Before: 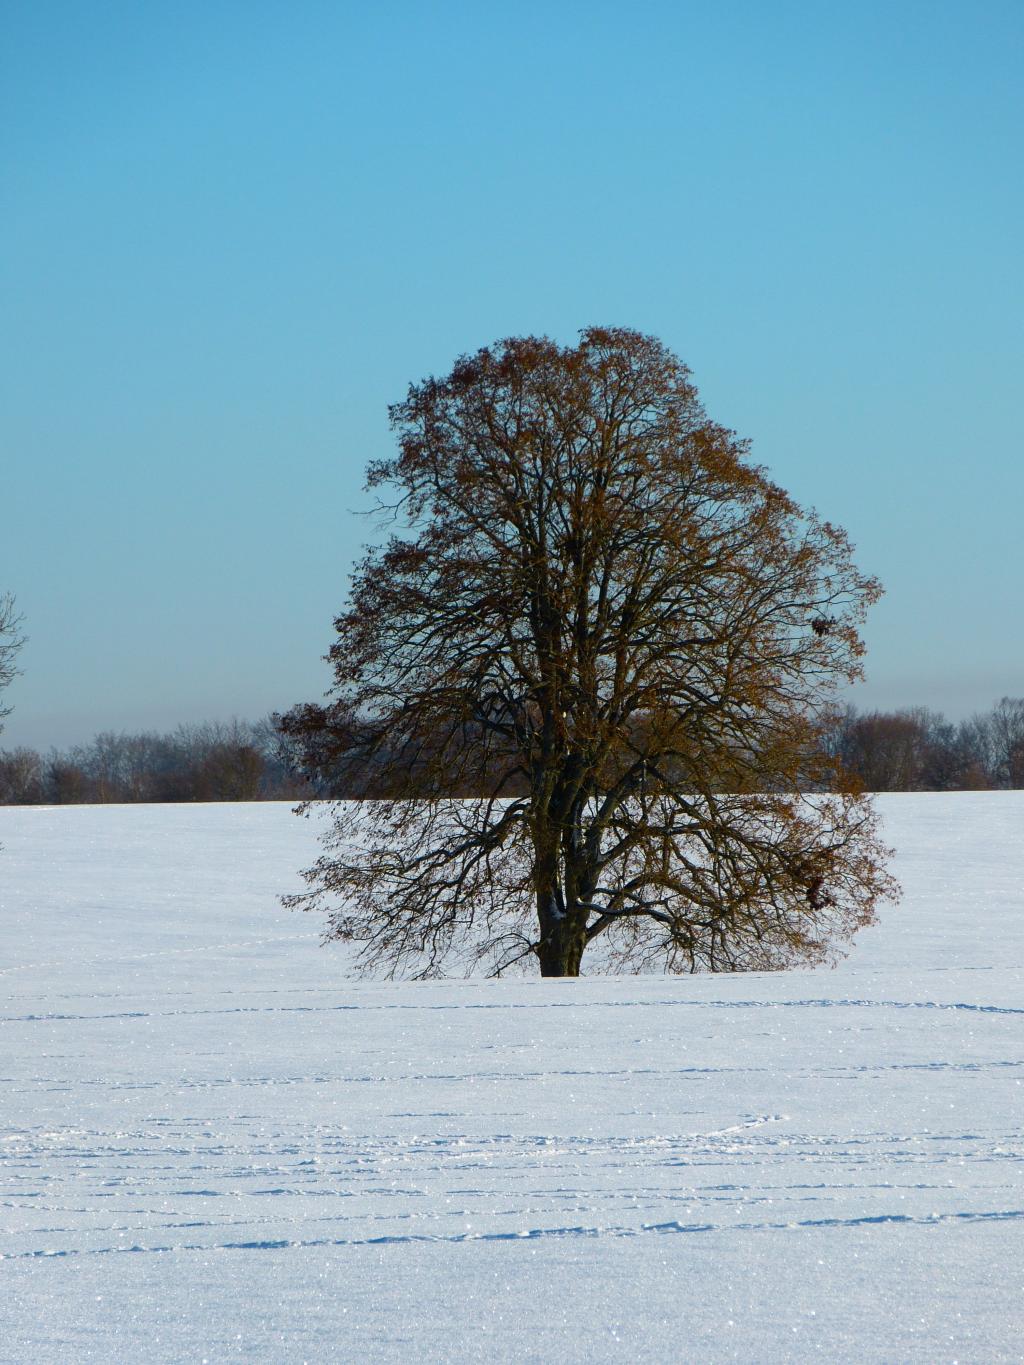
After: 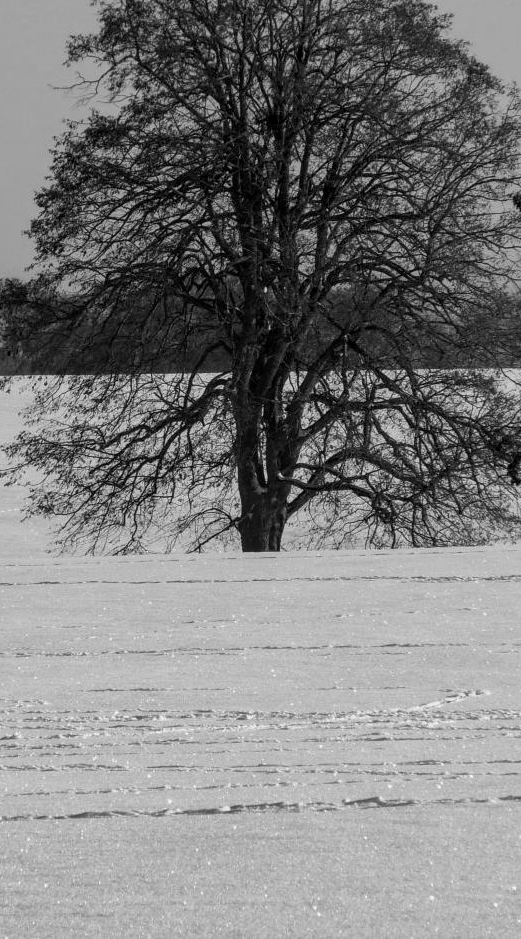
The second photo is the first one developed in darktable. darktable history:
crop and rotate: left 29.237%, top 31.152%, right 19.807%
monochrome: a -92.57, b 58.91
local contrast: on, module defaults
